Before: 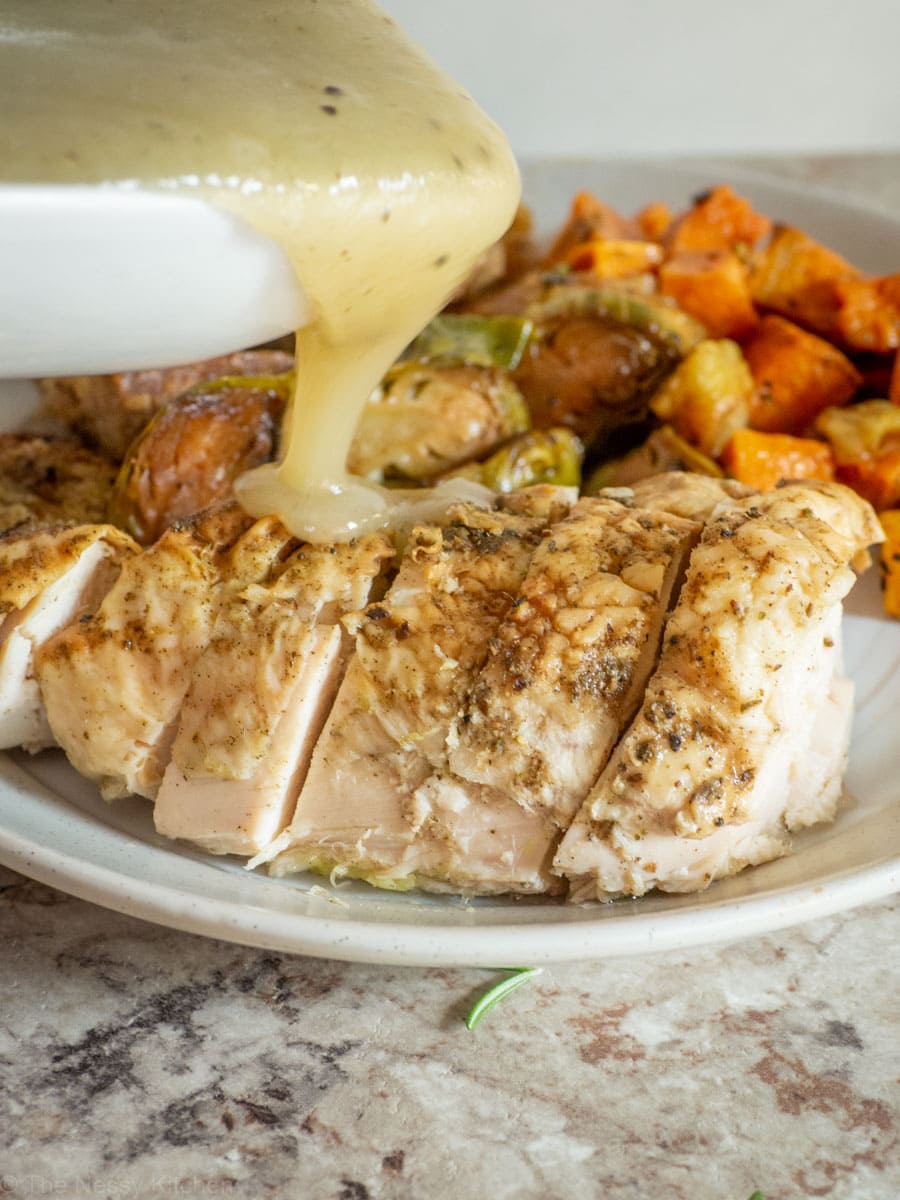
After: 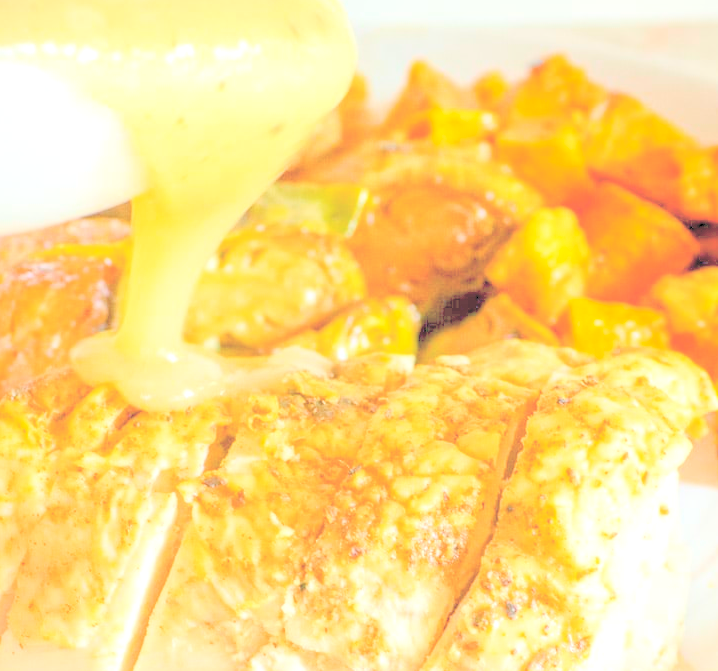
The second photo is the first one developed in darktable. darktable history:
color balance rgb: shadows lift › luminance -19.9%, perceptual saturation grading › global saturation 16.985%, contrast -29.89%
contrast brightness saturation: brightness 0.984
crop: left 18.295%, top 11.073%, right 1.878%, bottom 33.01%
exposure: black level correction 0.001, exposure 1.658 EV, compensate highlight preservation false
levels: mode automatic, levels [0, 0.476, 0.951]
